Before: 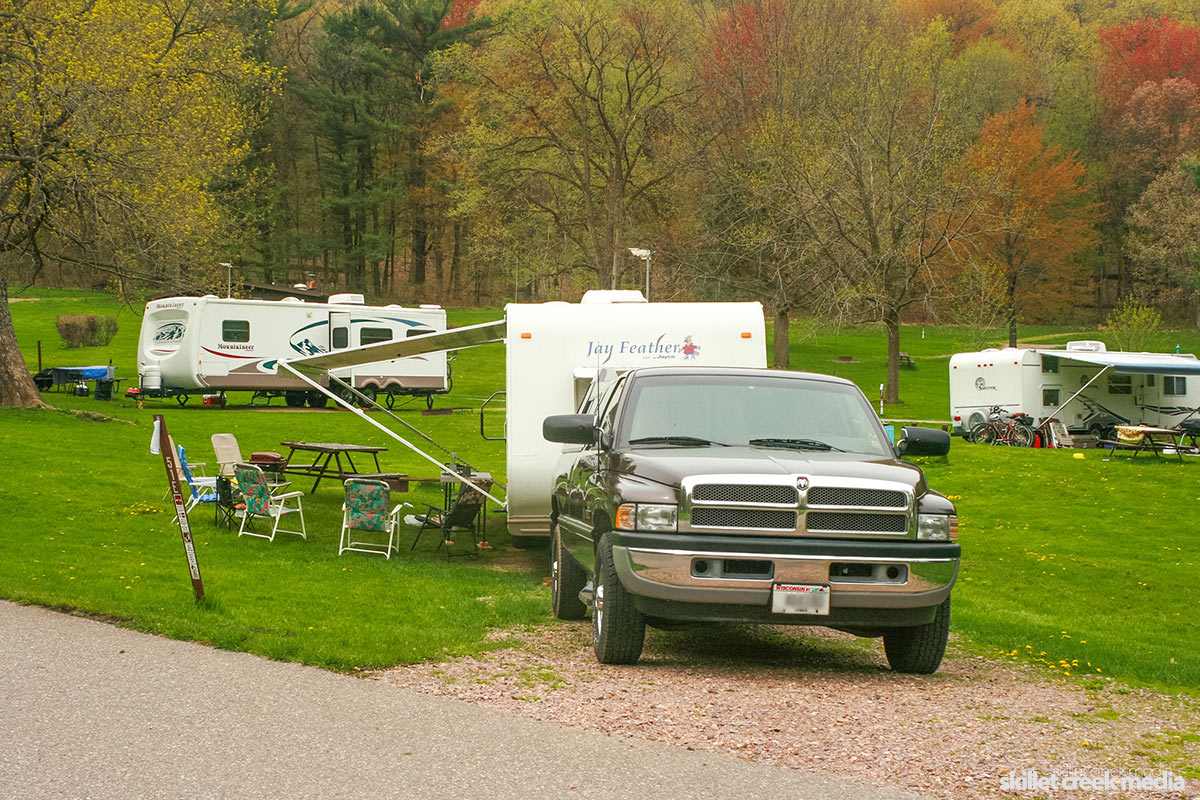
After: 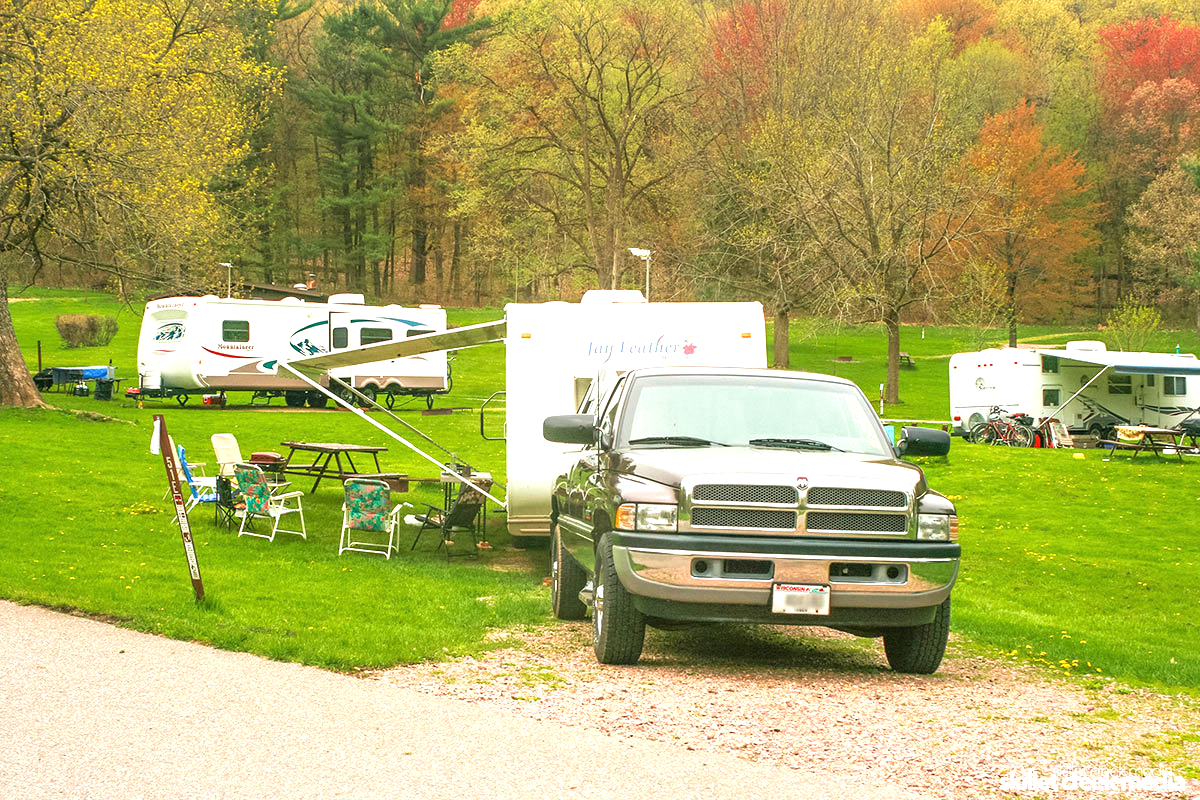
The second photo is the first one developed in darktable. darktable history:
velvia: on, module defaults
exposure: black level correction 0, exposure 1.001 EV, compensate highlight preservation false
